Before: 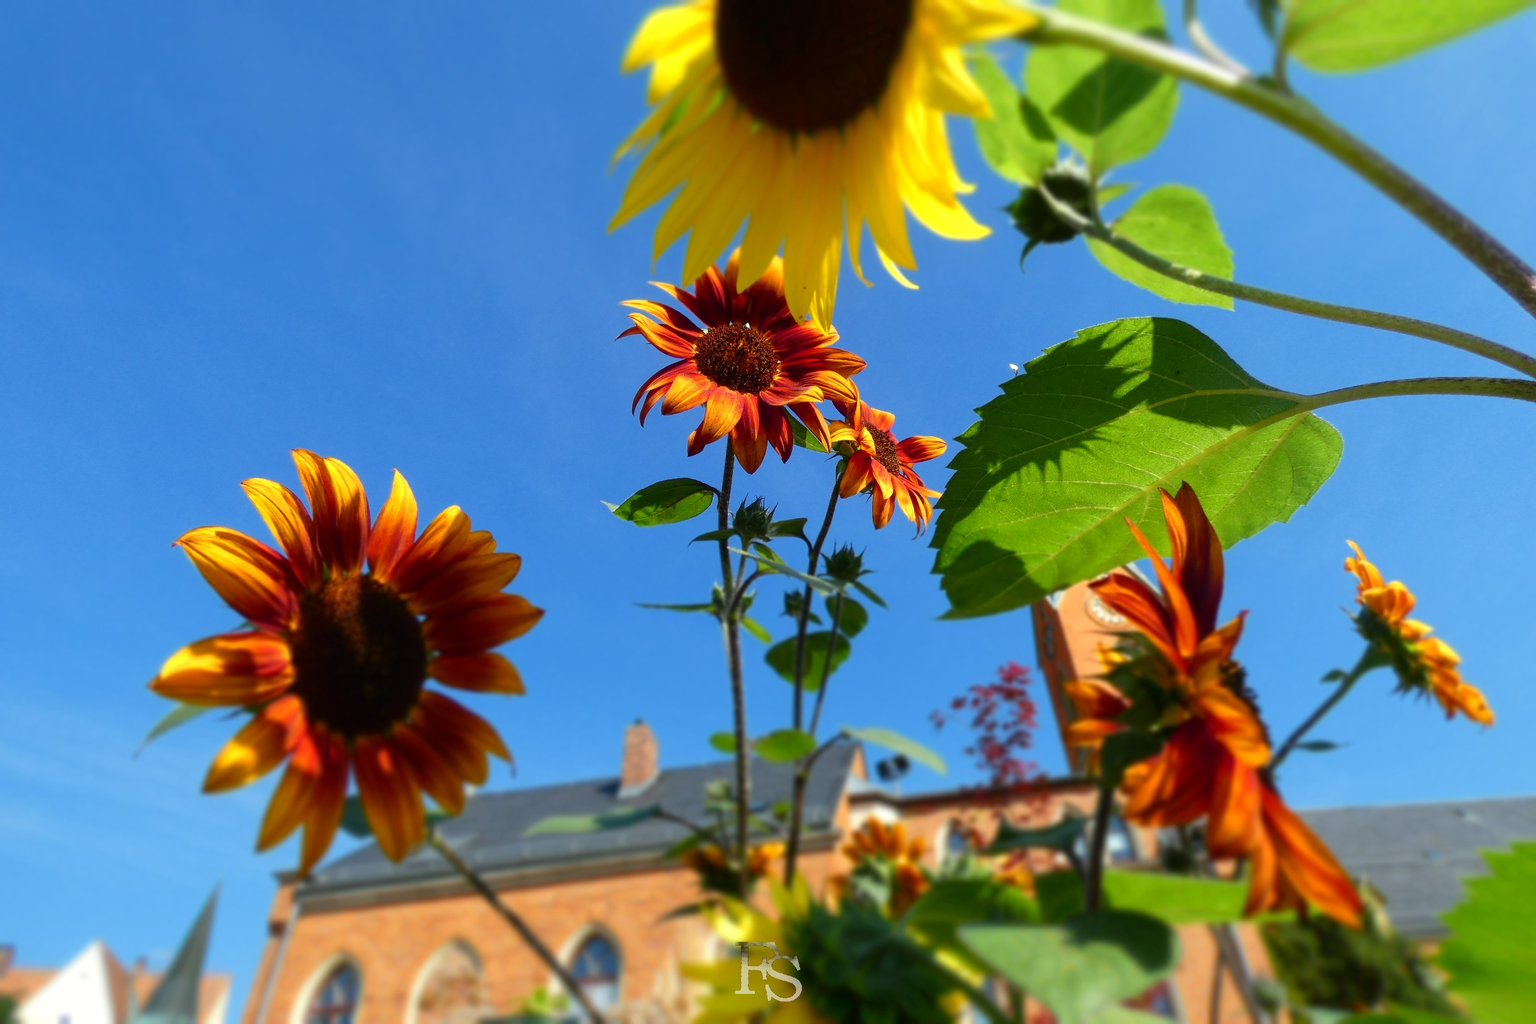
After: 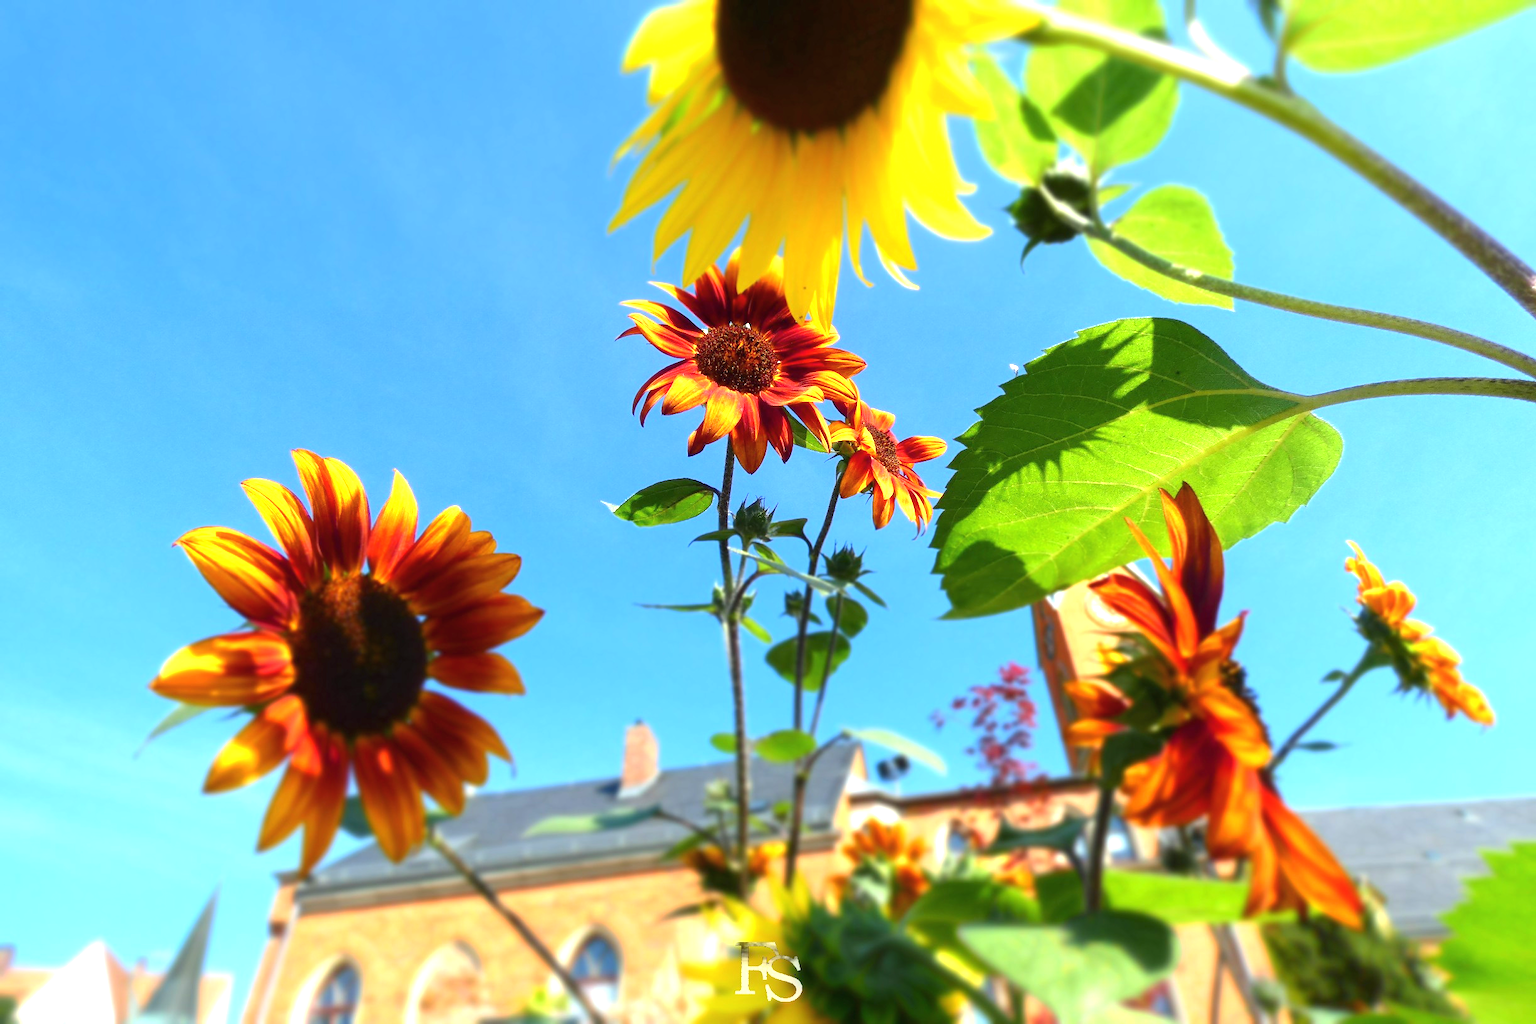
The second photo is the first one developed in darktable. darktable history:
color balance rgb: linear chroma grading › global chroma -0.67%, saturation formula JzAzBz (2021)
local contrast: mode bilateral grid, contrast 100, coarseness 100, detail 91%, midtone range 0.2
exposure: black level correction 0, exposure 1.2 EV, compensate exposure bias true, compensate highlight preservation false
